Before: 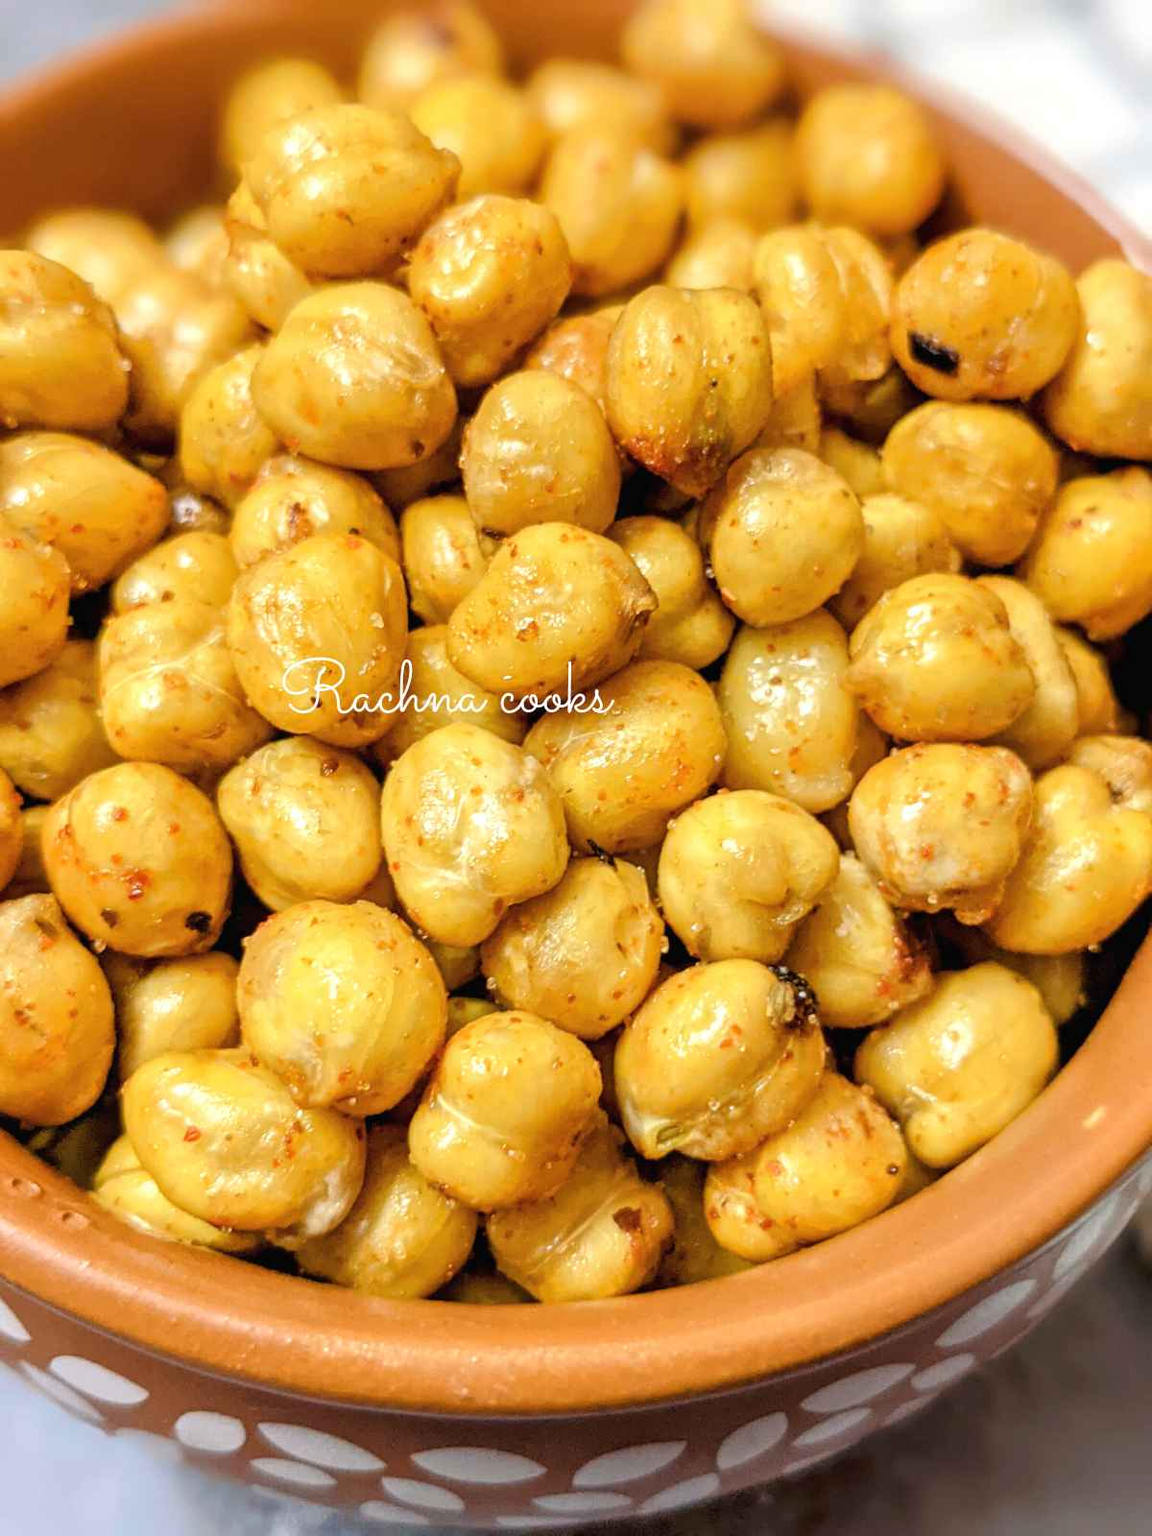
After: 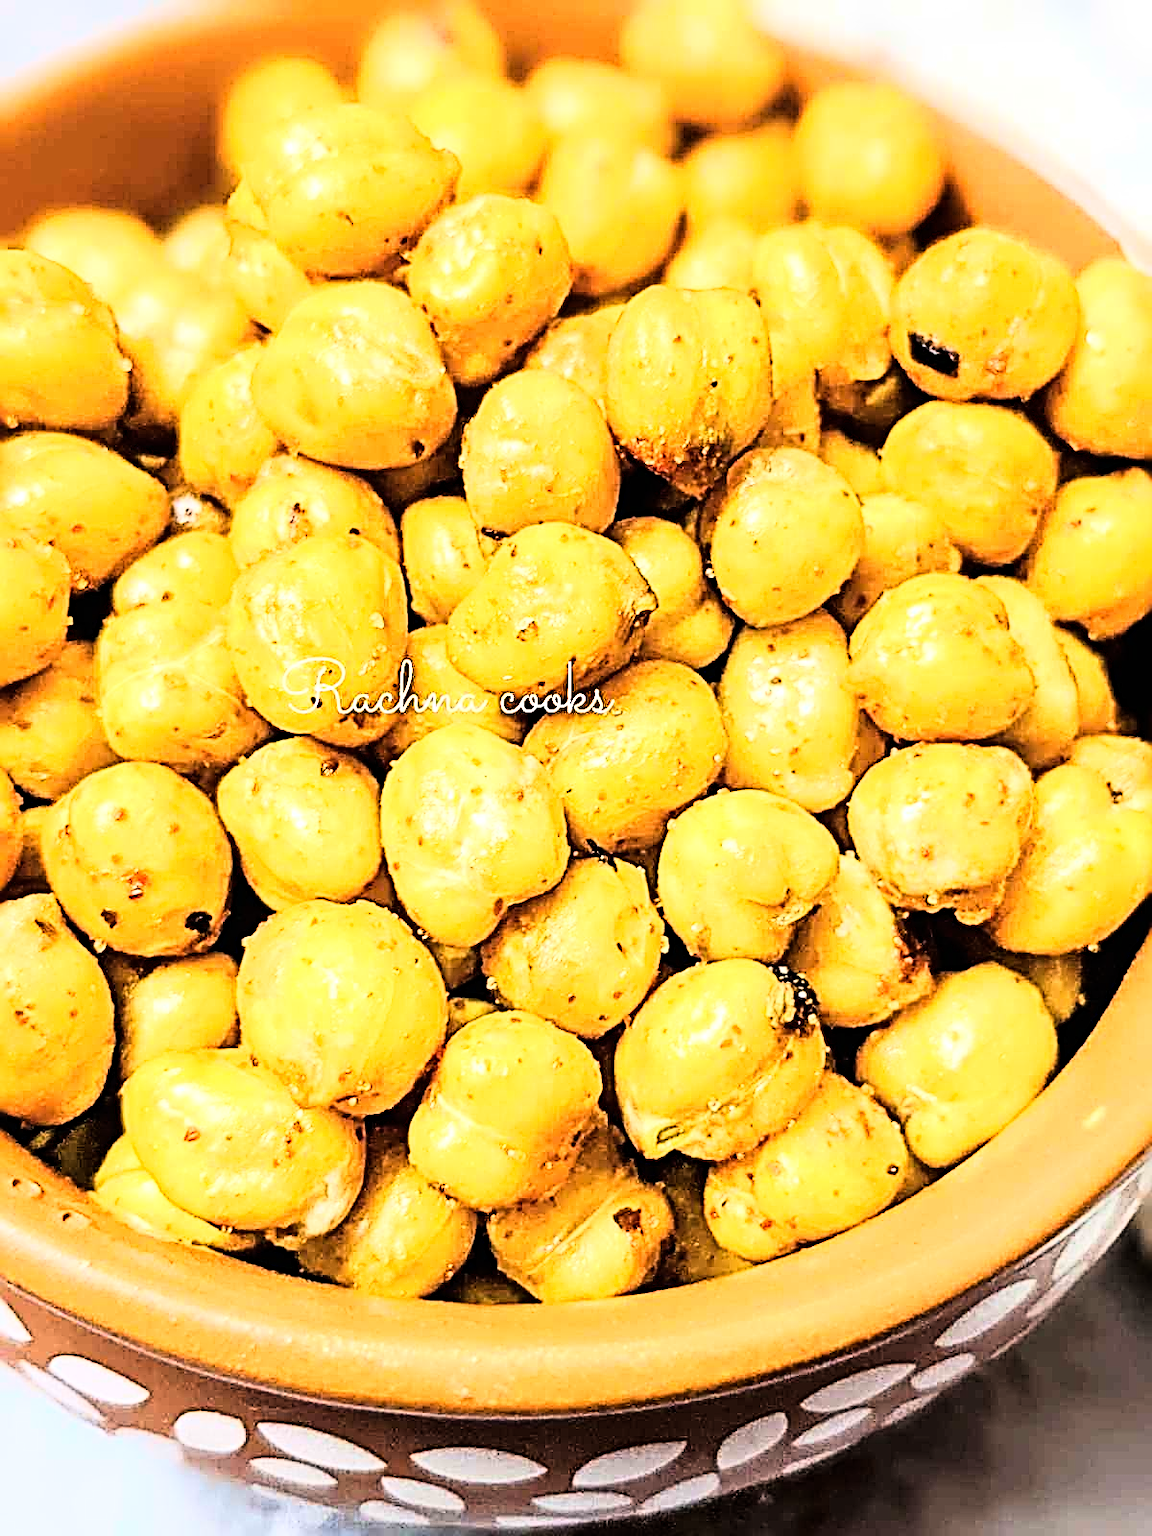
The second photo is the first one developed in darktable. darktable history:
rgb curve: curves: ch0 [(0, 0) (0.21, 0.15) (0.24, 0.21) (0.5, 0.75) (0.75, 0.96) (0.89, 0.99) (1, 1)]; ch1 [(0, 0.02) (0.21, 0.13) (0.25, 0.2) (0.5, 0.67) (0.75, 0.9) (0.89, 0.97) (1, 1)]; ch2 [(0, 0.02) (0.21, 0.13) (0.25, 0.2) (0.5, 0.67) (0.75, 0.9) (0.89, 0.97) (1, 1)], compensate middle gray true
sharpen: radius 3.158, amount 1.731
